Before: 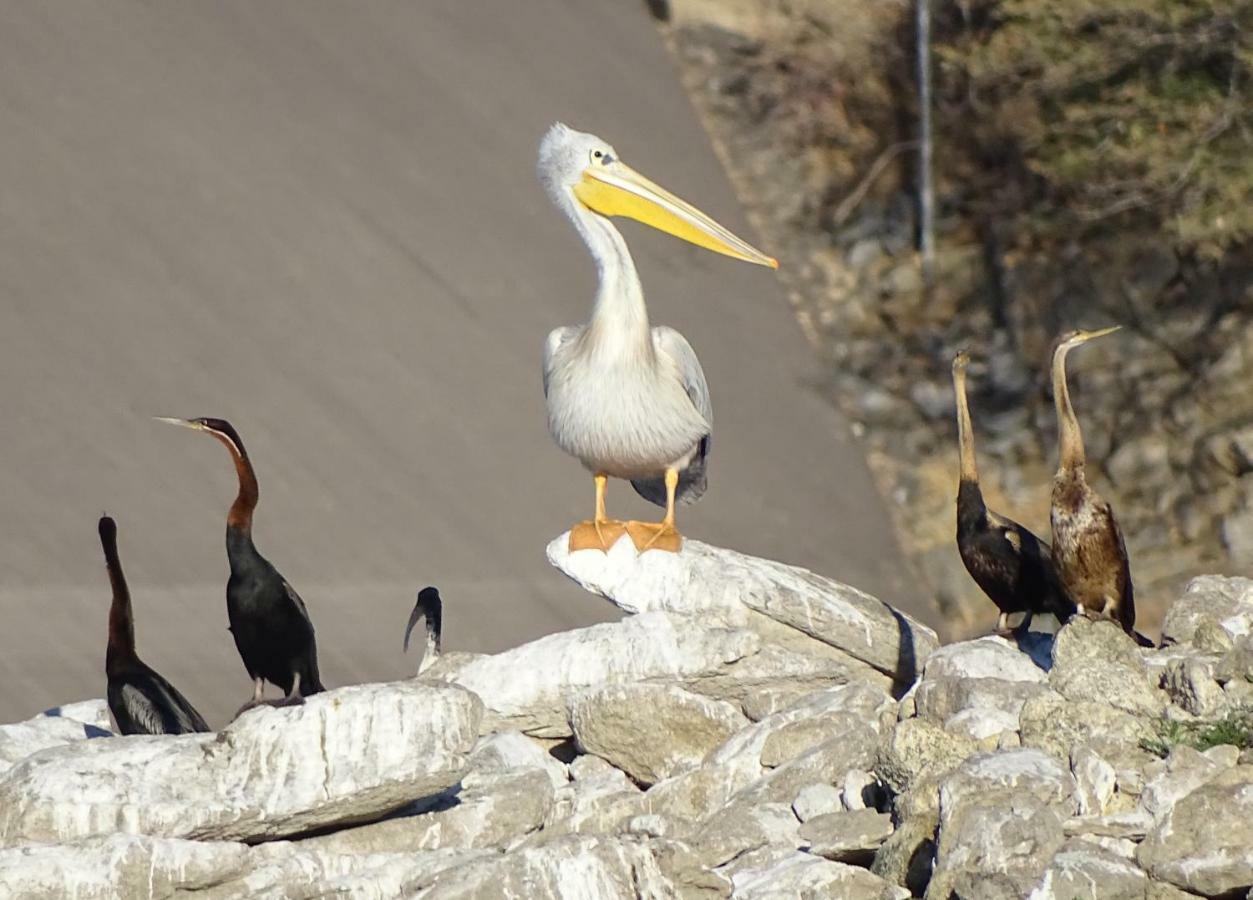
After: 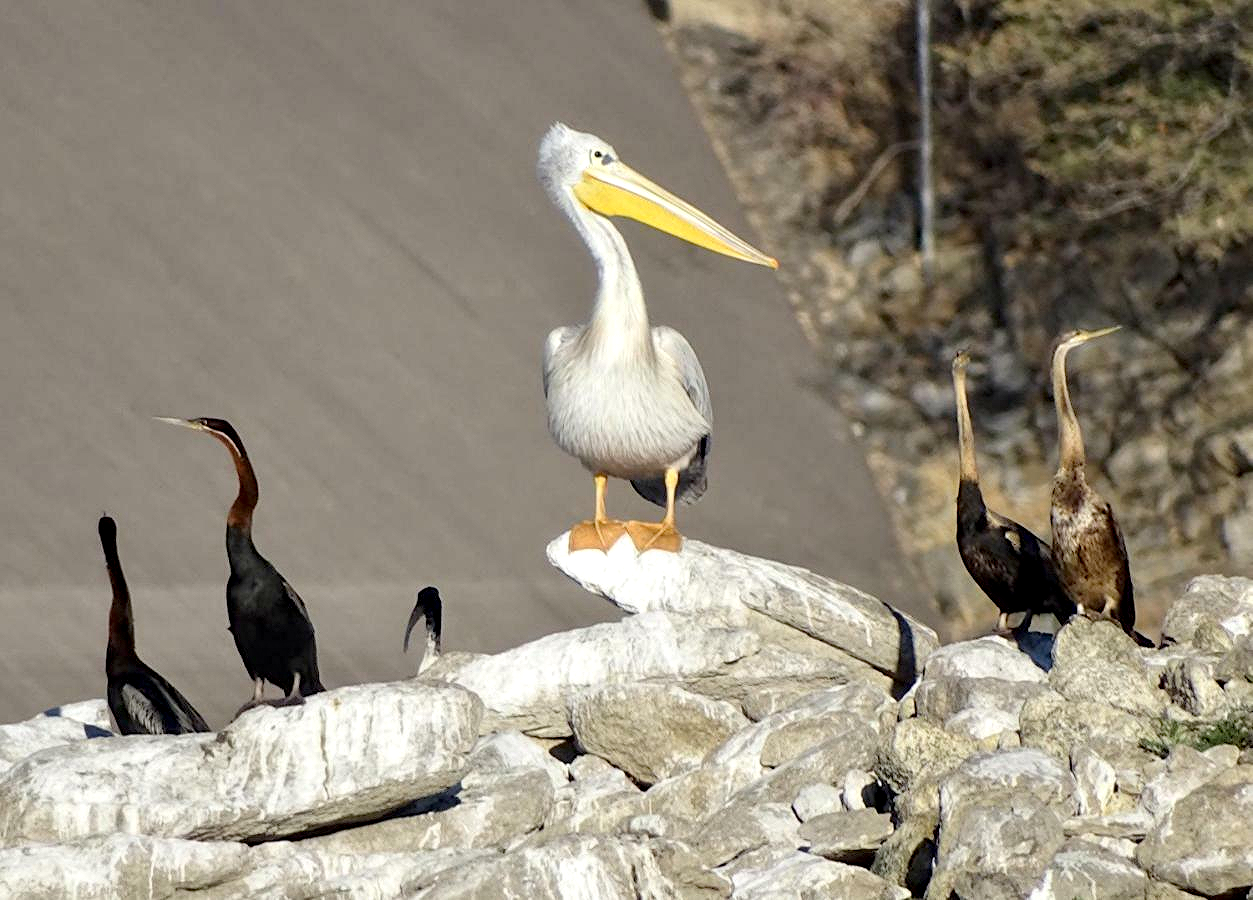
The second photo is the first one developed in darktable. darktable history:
diffuse or sharpen "deblur": iterations 25, radius span 10, edge sensitivity 3, edge threshold 1, 1st order anisotropy 100%, 3rd order anisotropy 100%, 1st order speed -25%, 2nd order speed 12.5%, 3rd order speed -50%, 4th order speed 25%
diffuse or sharpen "sharpen": edge sensitivity 1, 1st order anisotropy 100%, 2nd order anisotropy 100%, 3rd order anisotropy 100%, 4th order anisotropy 100%, 1st order speed -25%, 2nd order speed -25%, 3rd order speed -29.87%, 4th order speed -30.13%
contrast equalizer: y [[0.514, 0.573, 0.581, 0.508, 0.5, 0.5], [0.5 ×6], [0.5 ×6], [0 ×6], [0 ×6]], mix 0.79
